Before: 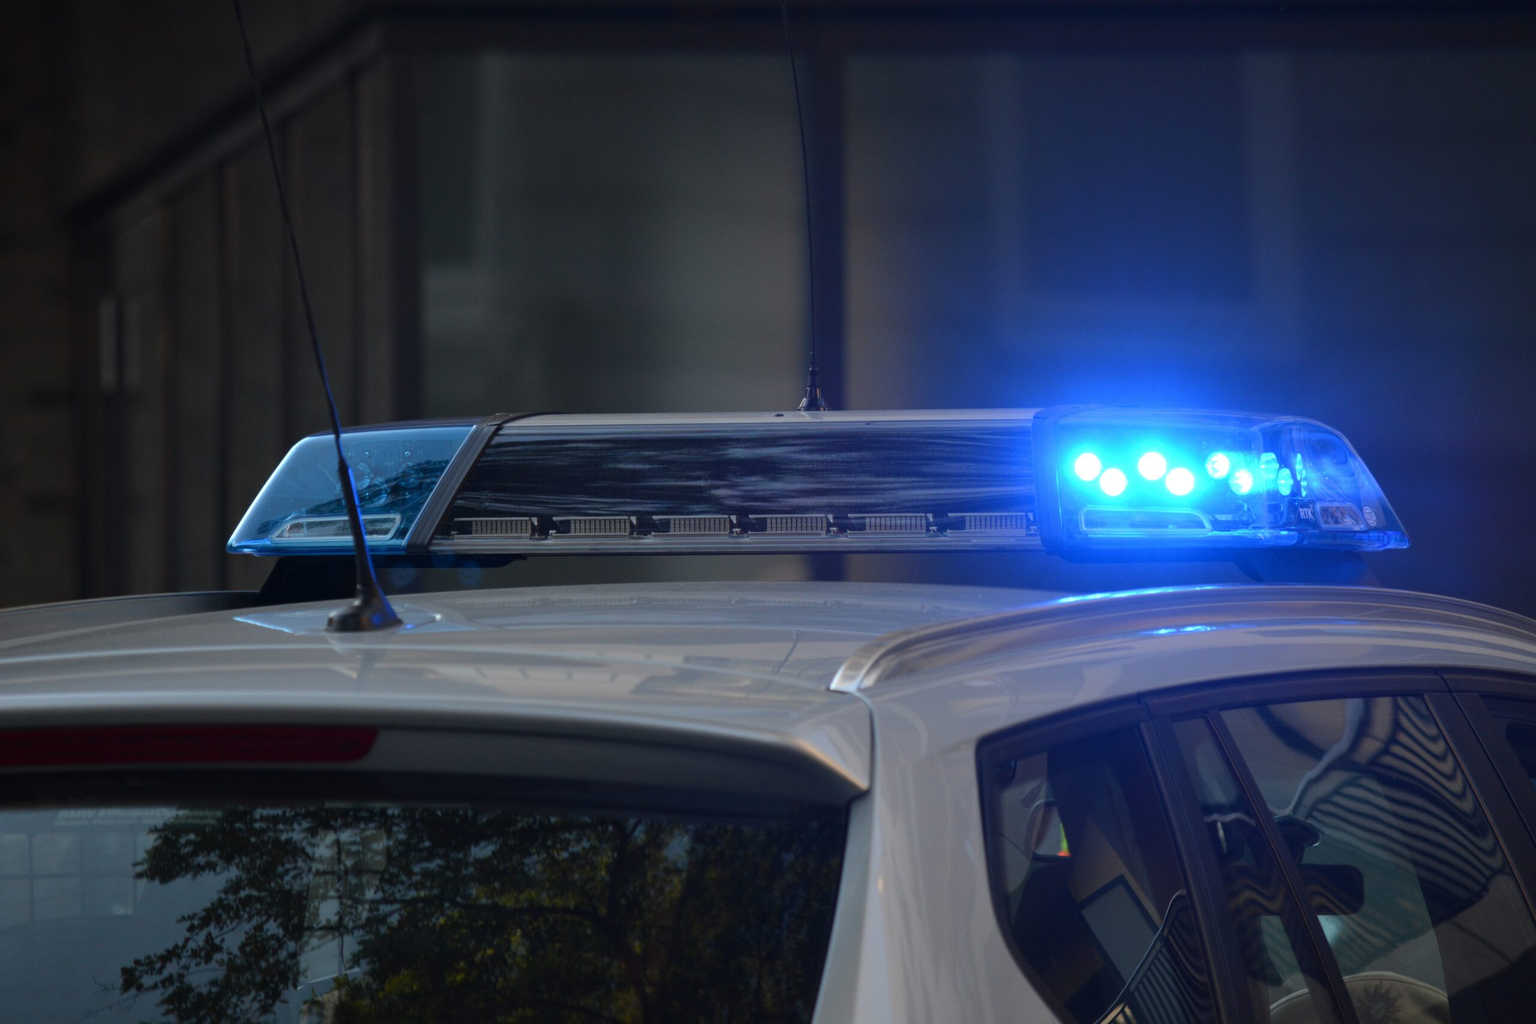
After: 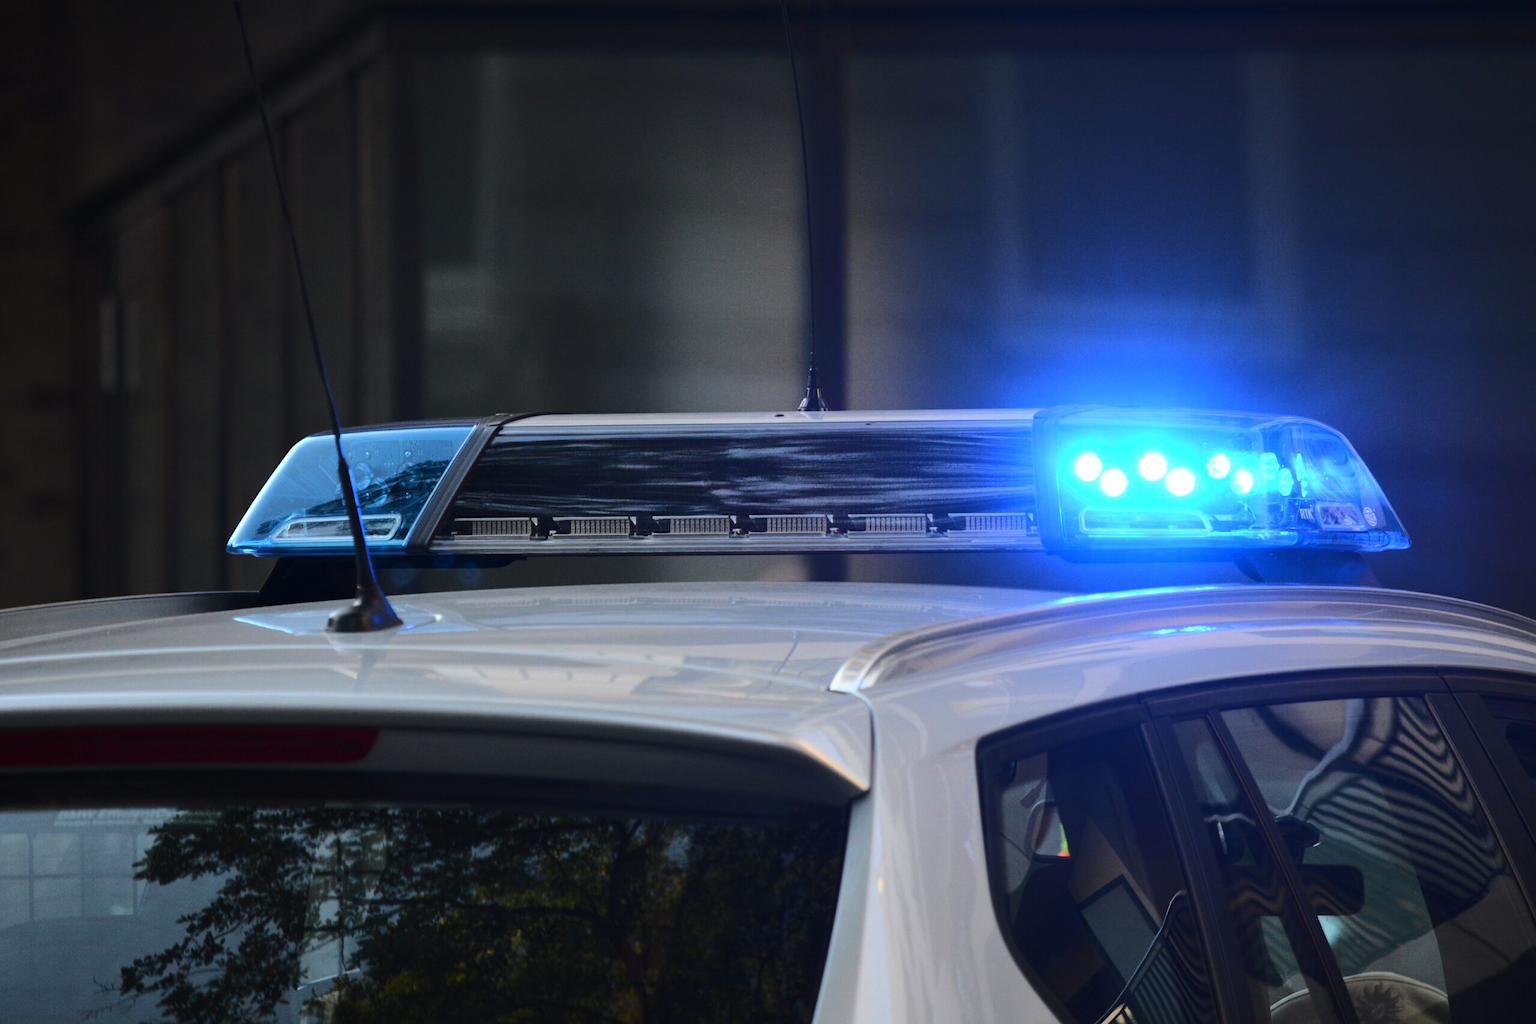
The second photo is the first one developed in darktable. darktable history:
base curve: curves: ch0 [(0, 0) (0.036, 0.037) (0.121, 0.228) (0.46, 0.76) (0.859, 0.983) (1, 1)]
